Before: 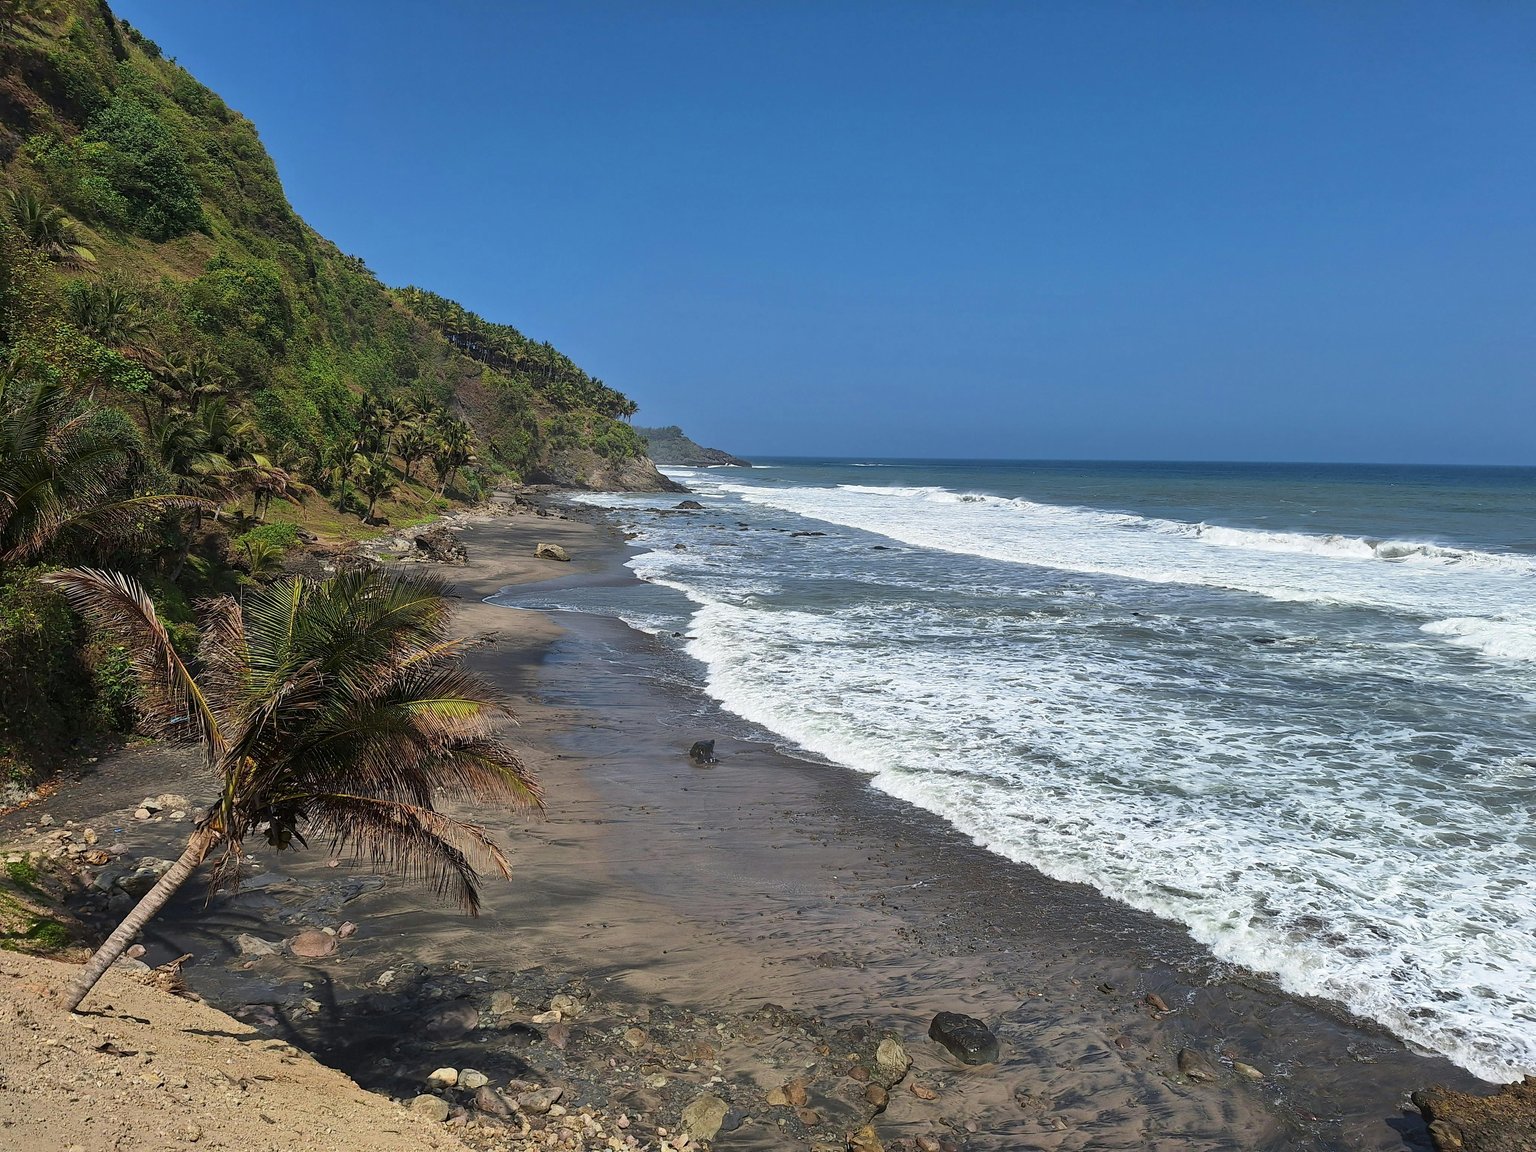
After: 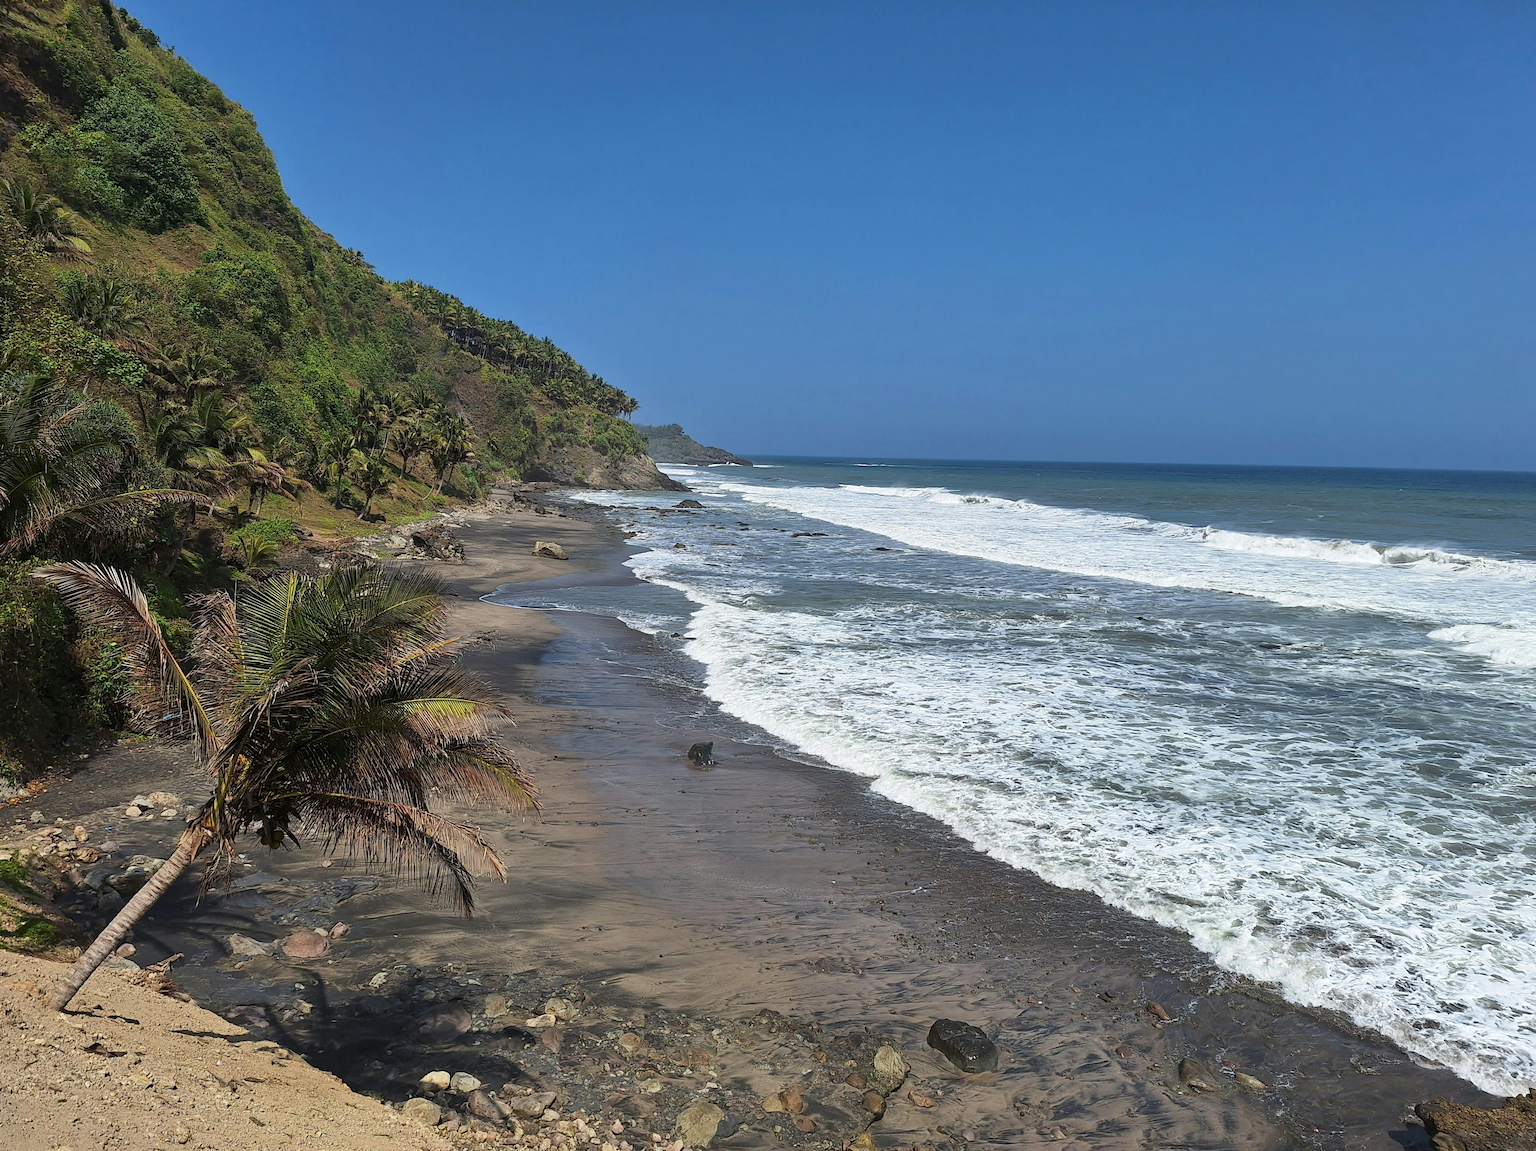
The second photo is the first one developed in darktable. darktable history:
color correction: highlights b* -0.043, saturation 0.98
crop and rotate: angle -0.501°
